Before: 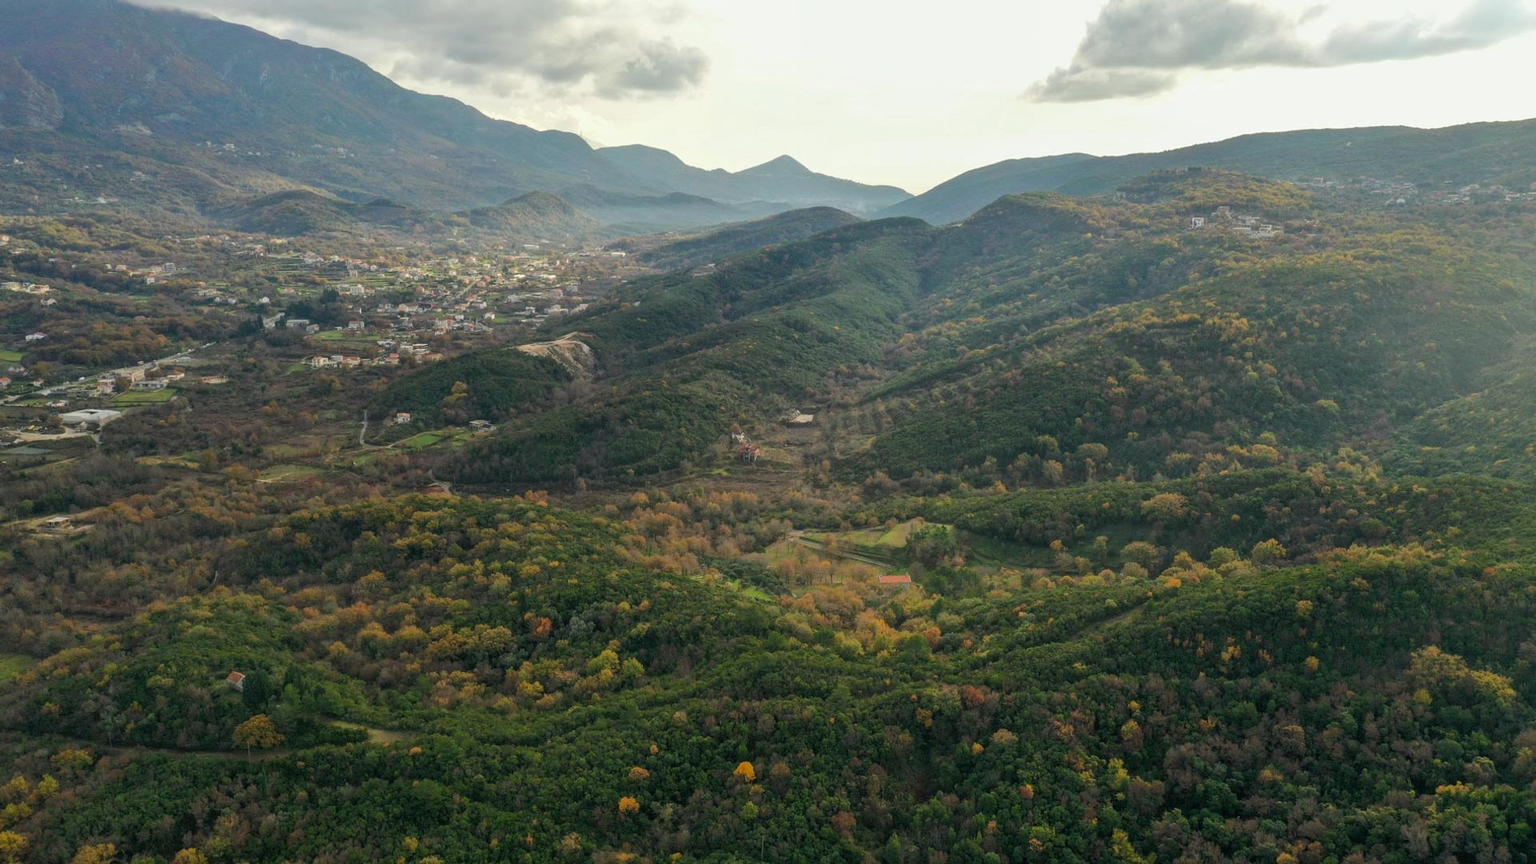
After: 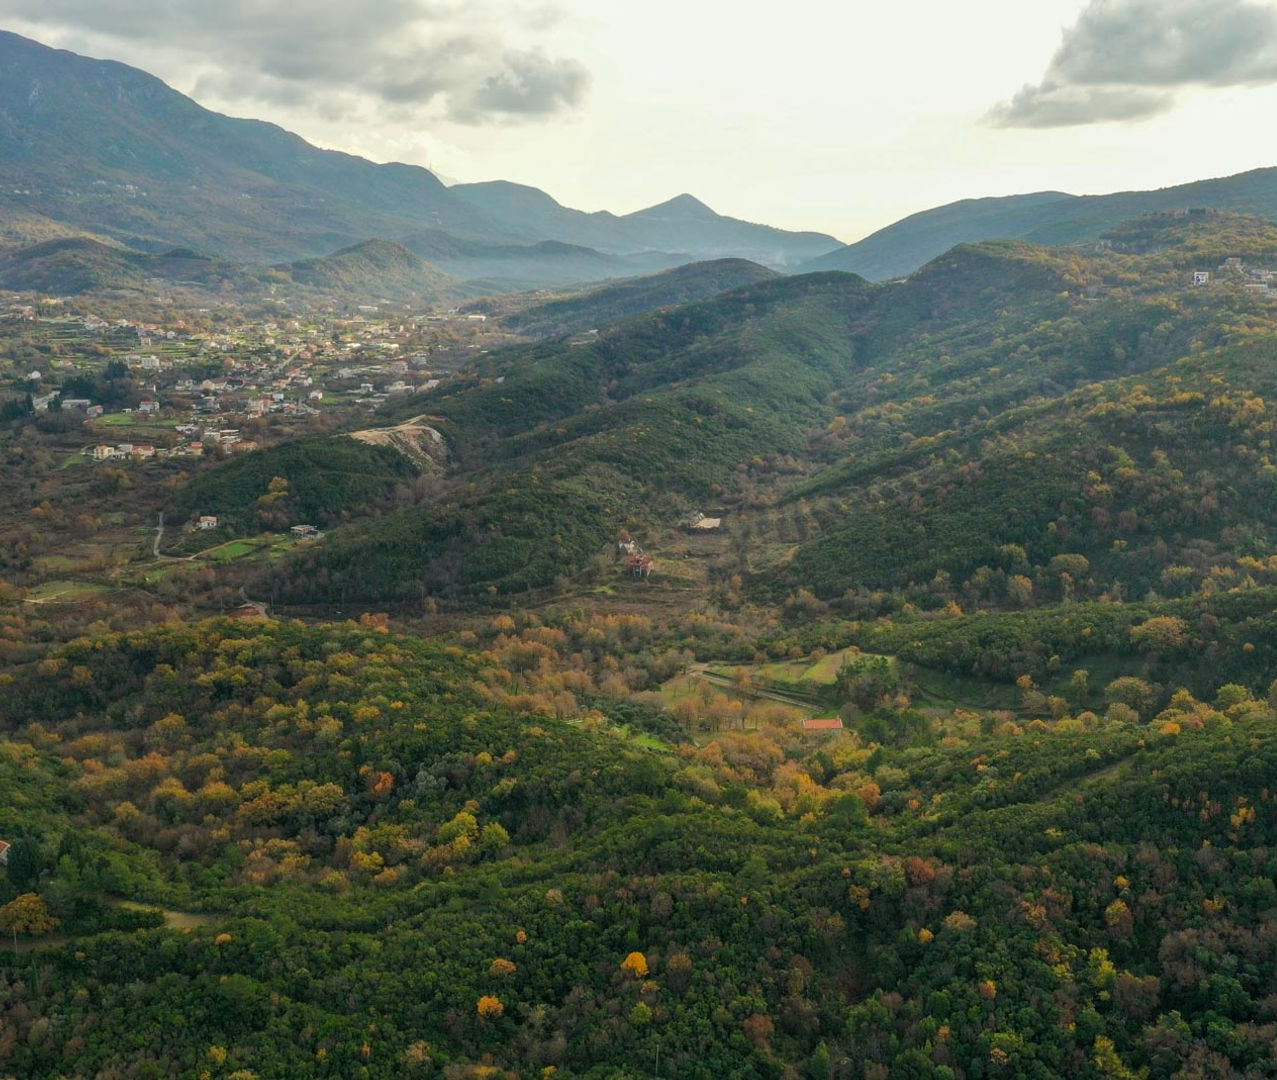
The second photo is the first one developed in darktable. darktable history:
crop and rotate: left 15.435%, right 18.049%
color balance rgb: perceptual saturation grading › global saturation 0.207%, global vibrance 20%
